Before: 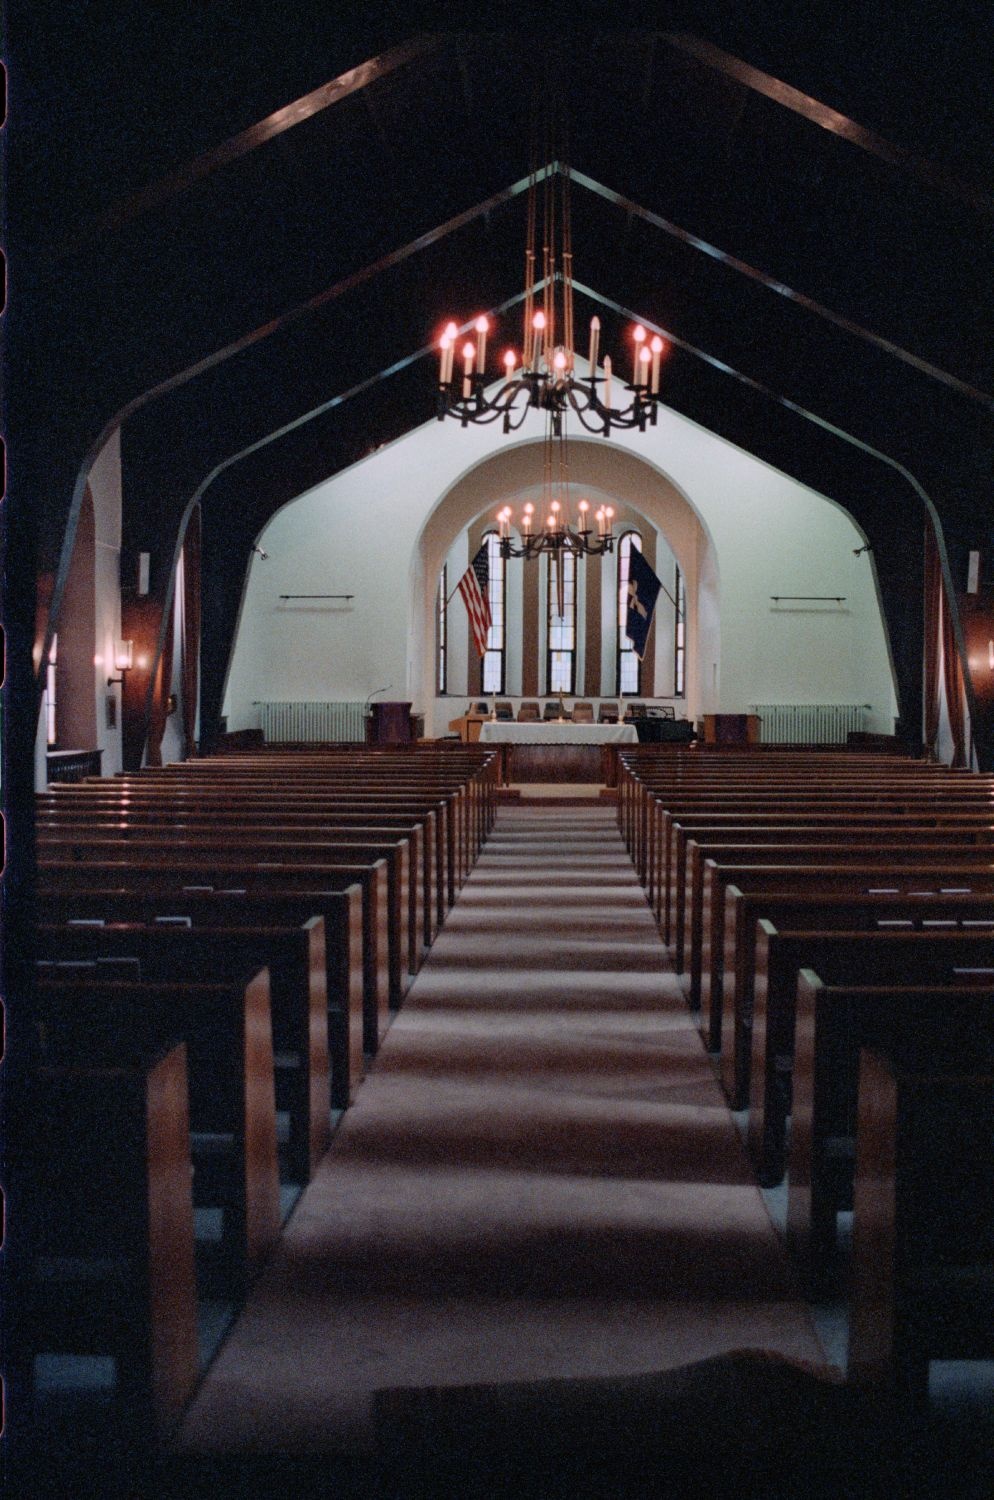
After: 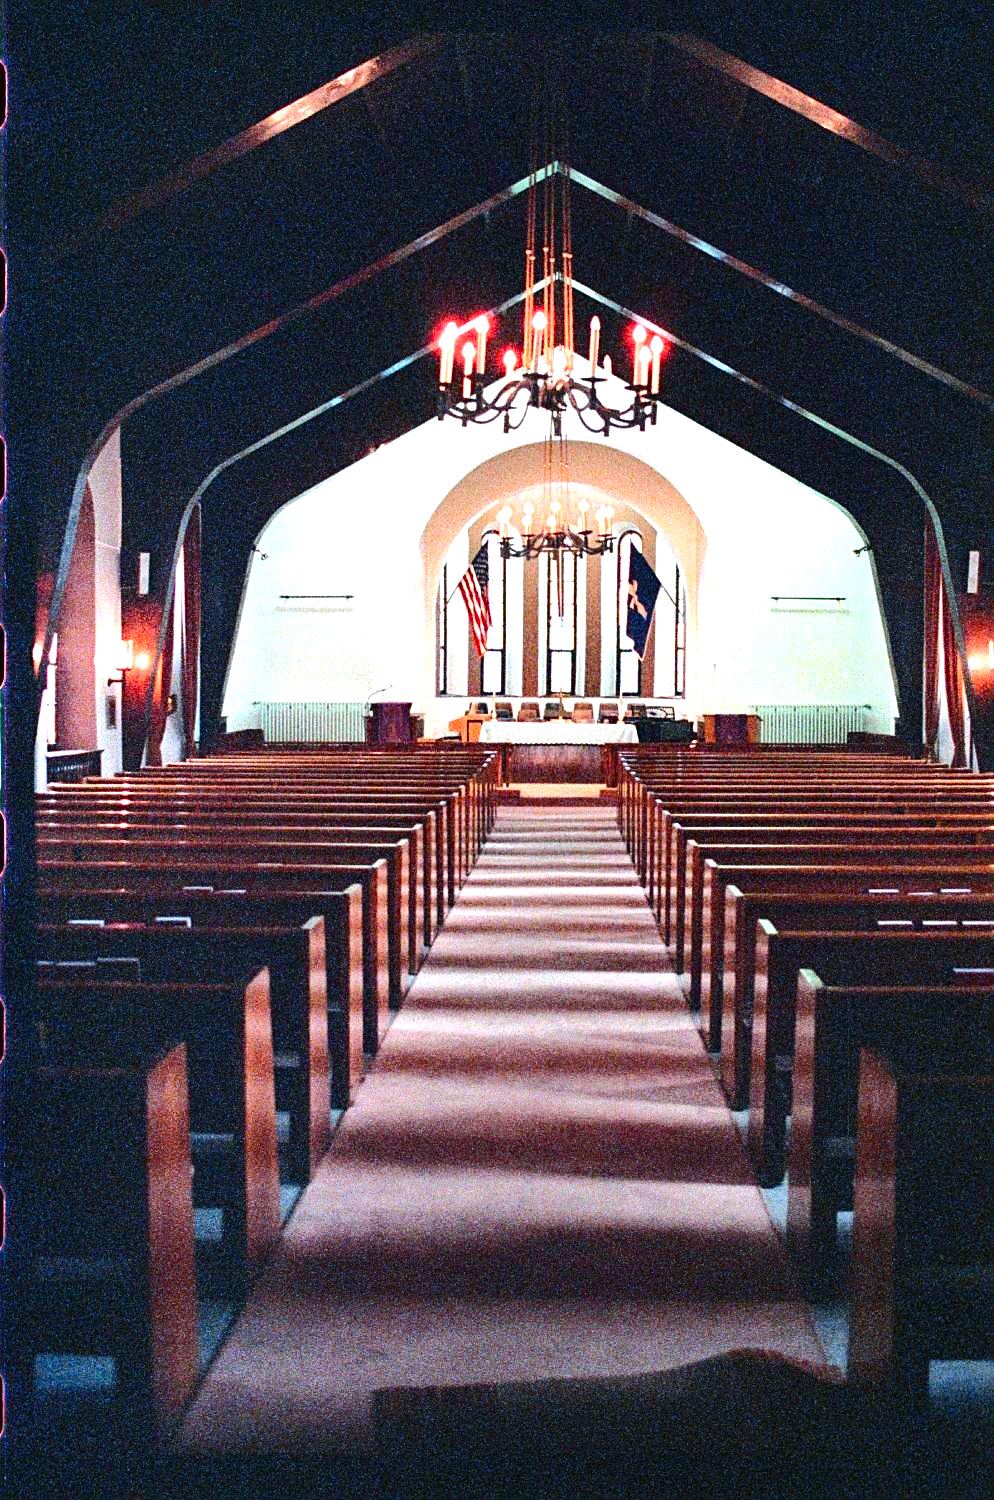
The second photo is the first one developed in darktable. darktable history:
sharpen: on, module defaults
tone curve: curves: ch0 [(0, 0.01) (0.037, 0.032) (0.131, 0.108) (0.275, 0.256) (0.483, 0.512) (0.61, 0.665) (0.696, 0.742) (0.792, 0.819) (0.911, 0.925) (0.997, 0.995)]; ch1 [(0, 0) (0.308, 0.29) (0.425, 0.411) (0.492, 0.488) (0.507, 0.503) (0.53, 0.532) (0.573, 0.586) (0.683, 0.702) (0.746, 0.77) (1, 1)]; ch2 [(0, 0) (0.246, 0.233) (0.36, 0.352) (0.415, 0.415) (0.485, 0.487) (0.502, 0.504) (0.525, 0.518) (0.539, 0.539) (0.587, 0.594) (0.636, 0.652) (0.711, 0.729) (0.845, 0.855) (0.998, 0.977)], color space Lab, independent channels, preserve colors none
contrast brightness saturation: brightness -0.026, saturation 0.336
exposure: black level correction 0, exposure 1.989 EV, compensate highlight preservation false
